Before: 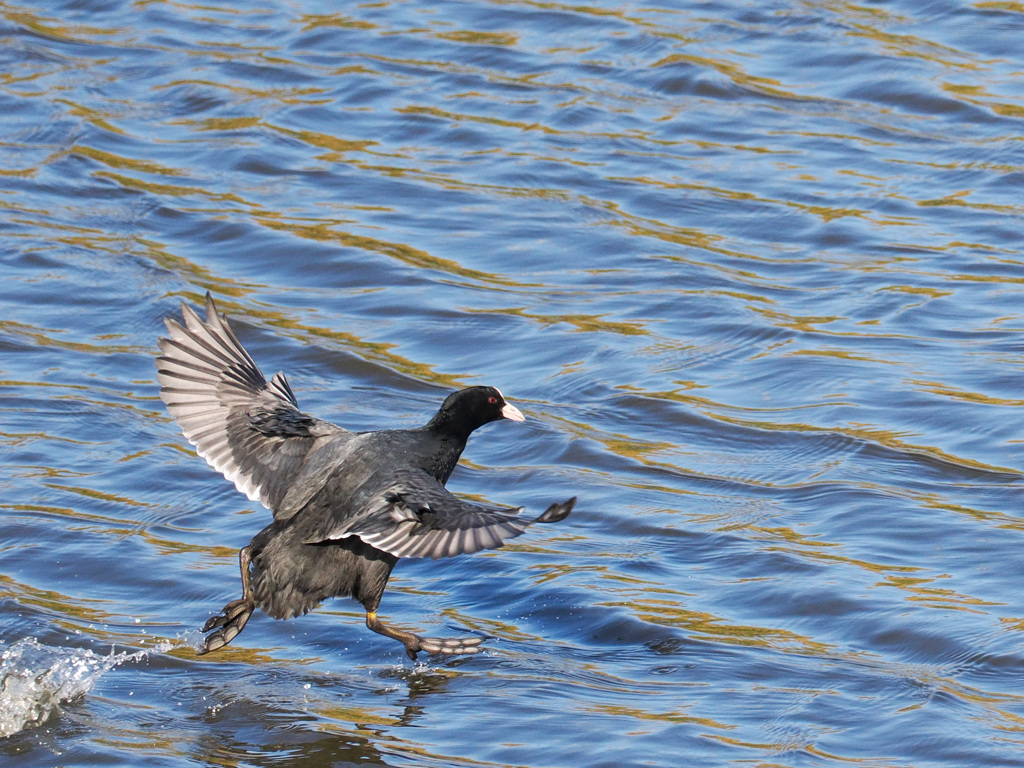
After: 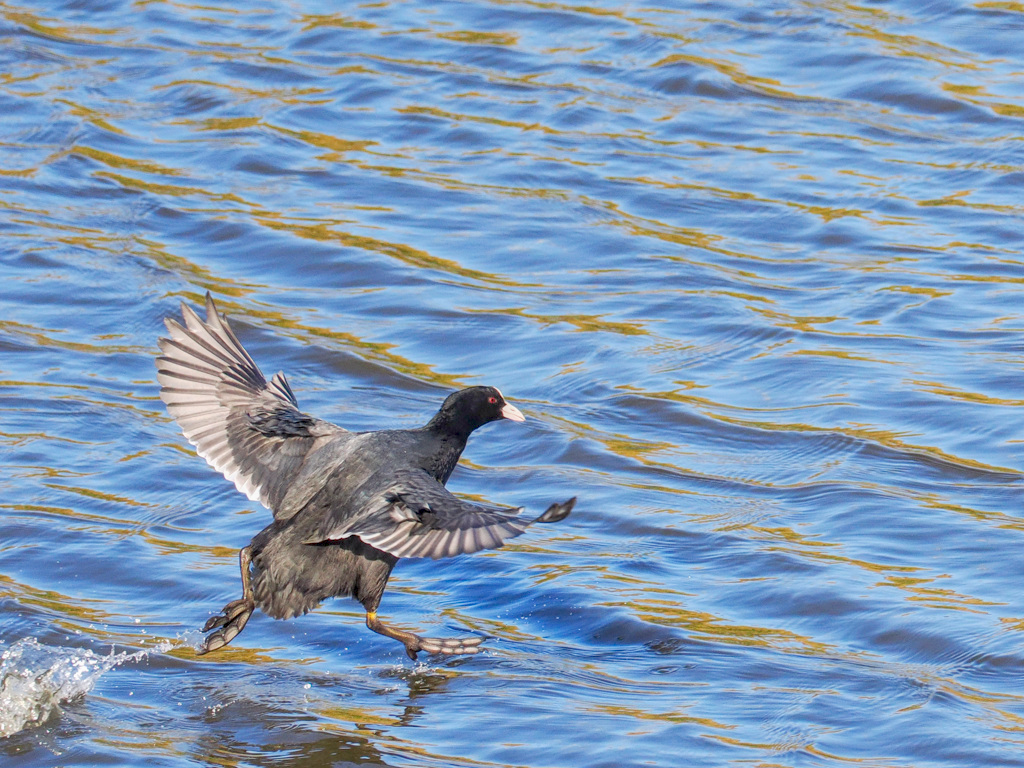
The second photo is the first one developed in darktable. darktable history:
local contrast: detail 130%
color balance rgb: shadows lift › chroma 2.957%, shadows lift › hue 279.85°, linear chroma grading › global chroma 9.064%, perceptual saturation grading › global saturation 0.054%, contrast -29.463%
exposure: black level correction 0.001, exposure 0.674 EV, compensate exposure bias true, compensate highlight preservation false
